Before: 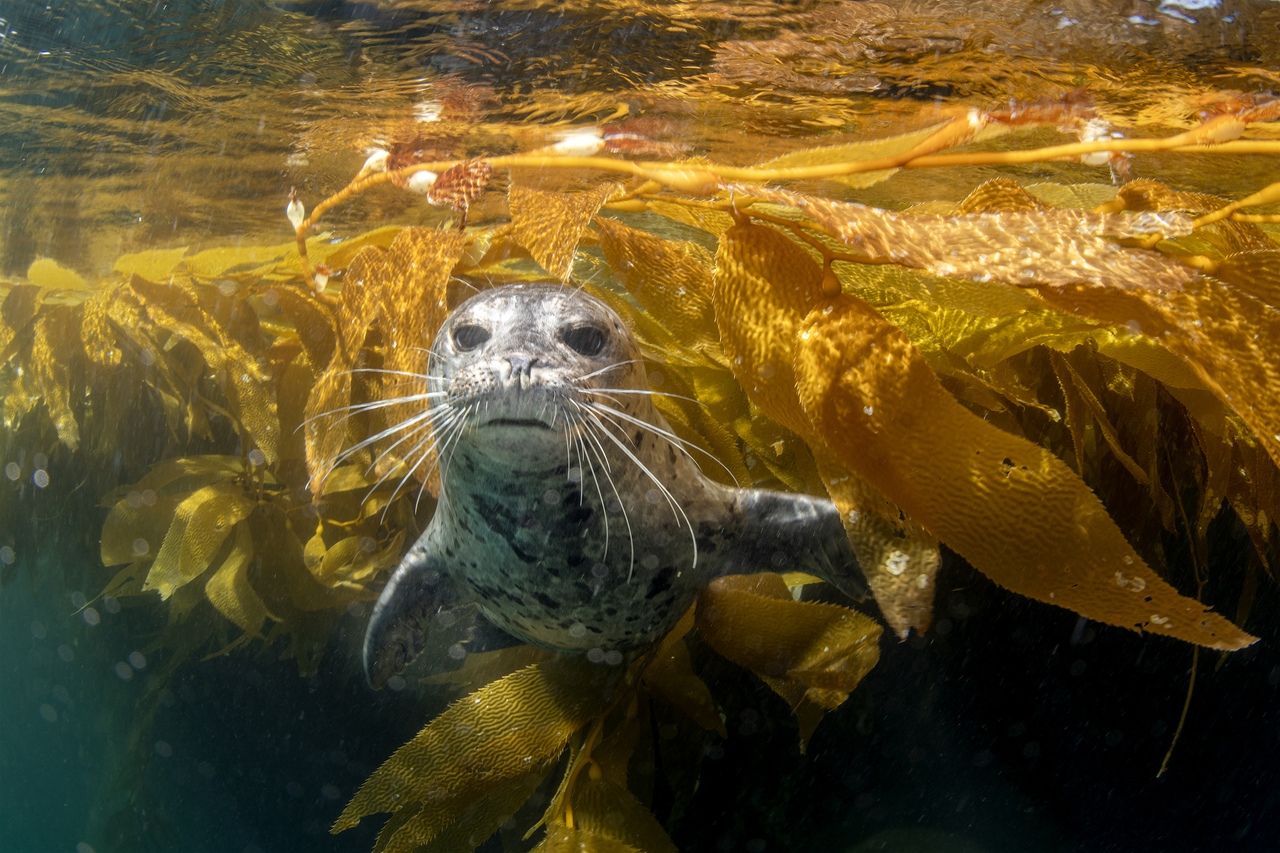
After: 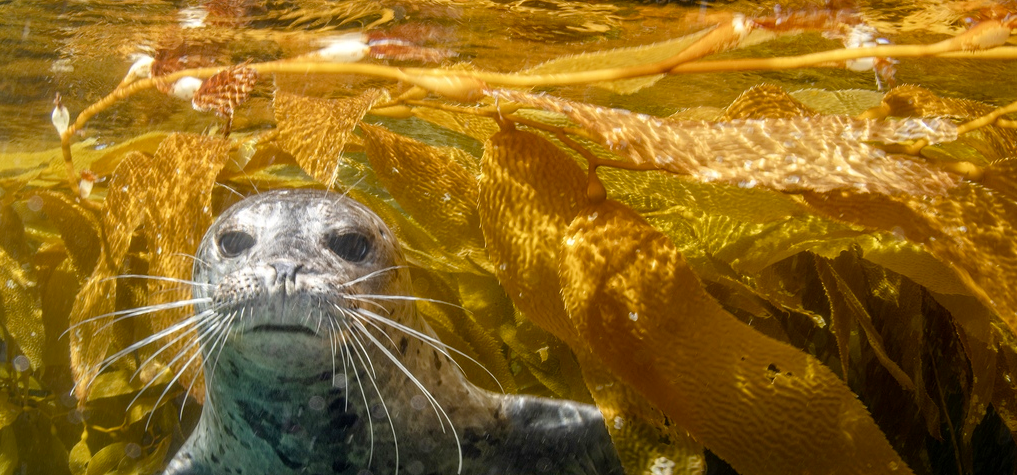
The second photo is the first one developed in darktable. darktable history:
crop: left 18.38%, top 11.092%, right 2.134%, bottom 33.217%
color balance rgb: perceptual saturation grading › global saturation 20%, perceptual saturation grading › highlights -25%, perceptual saturation grading › shadows 25%
